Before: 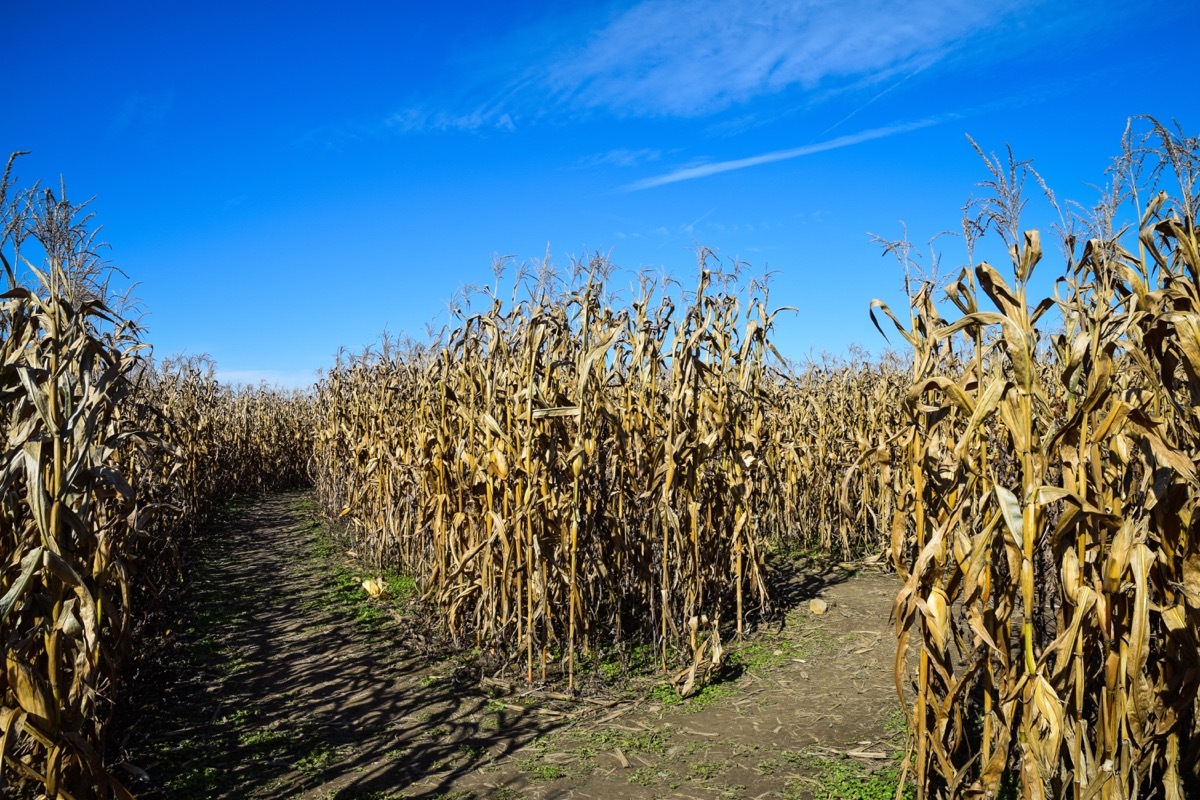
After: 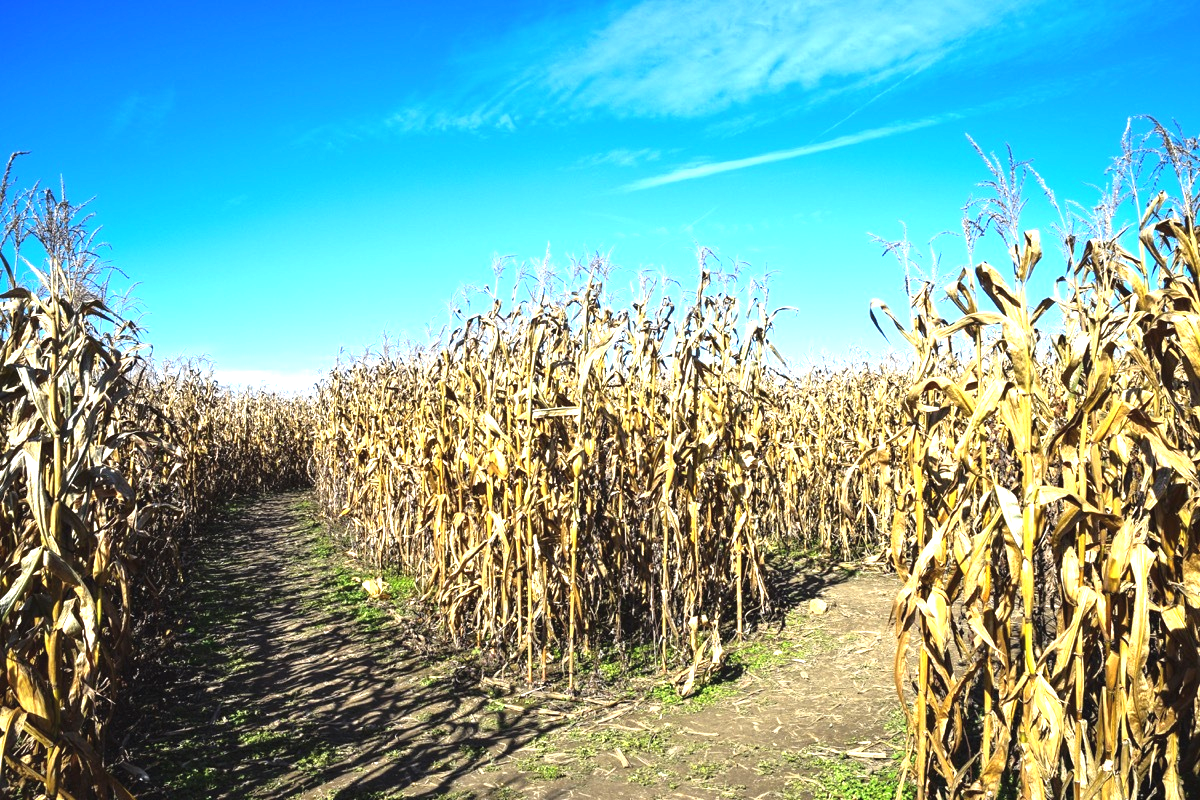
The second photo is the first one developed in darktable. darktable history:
exposure: black level correction -0.002, exposure 1.35 EV, compensate highlight preservation false
tone equalizer: -8 EV -1.84 EV, -7 EV -1.16 EV, -6 EV -1.62 EV, smoothing diameter 25%, edges refinement/feathering 10, preserve details guided filter
